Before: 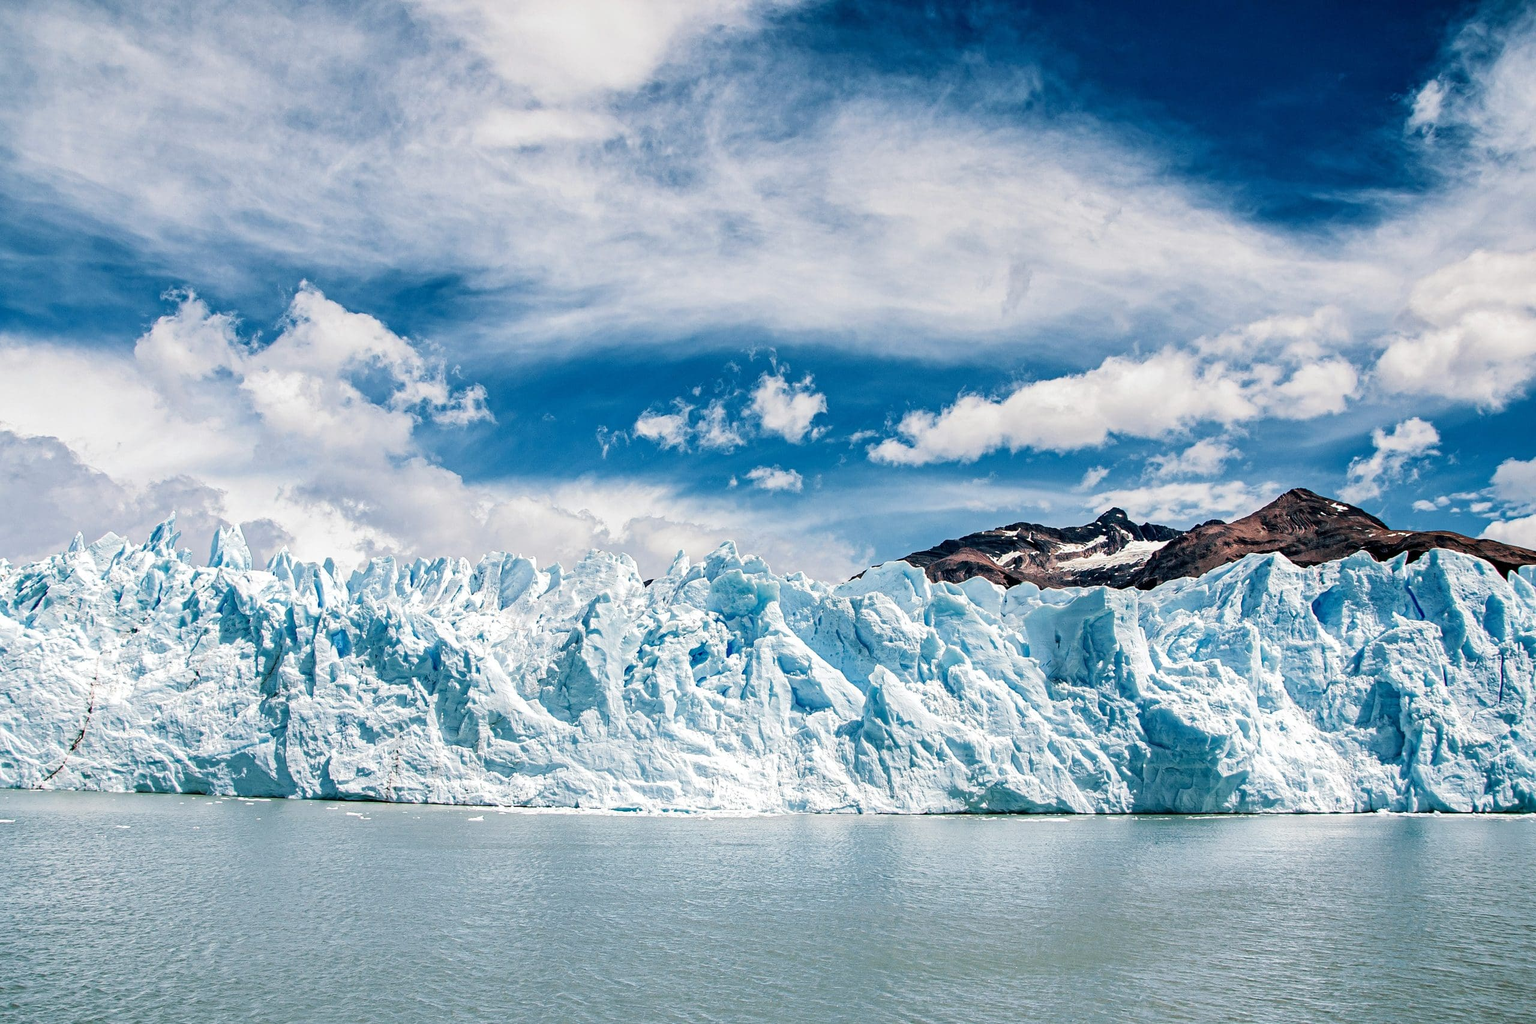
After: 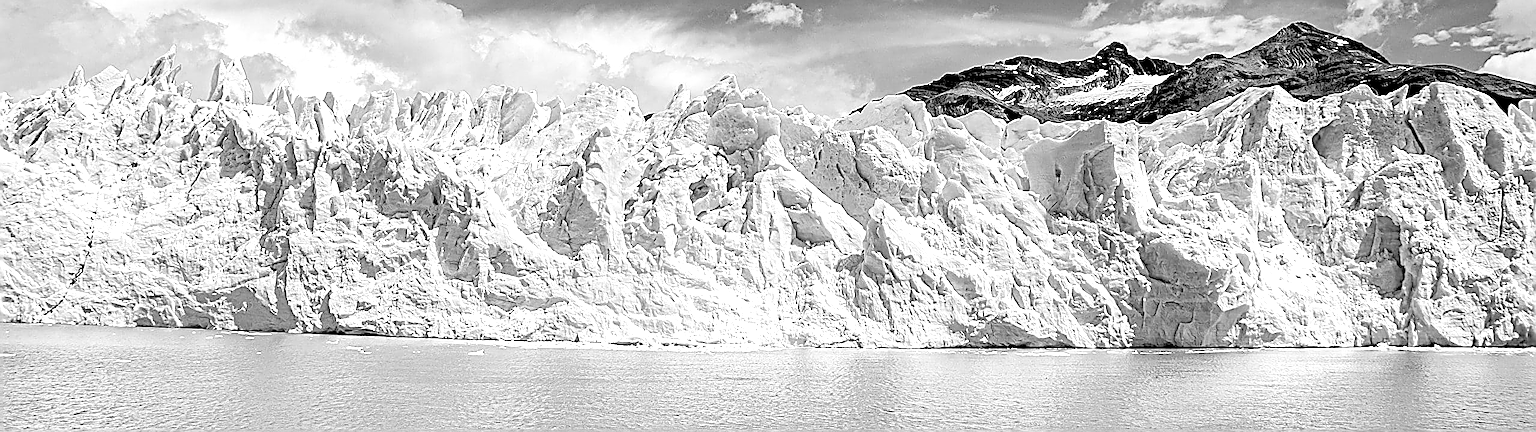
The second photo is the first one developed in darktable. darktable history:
exposure: black level correction 0, exposure 0.5 EV, compensate exposure bias true, compensate highlight preservation false
sharpen: amount 2
monochrome: on, module defaults
graduated density: density 0.38 EV, hardness 21%, rotation -6.11°, saturation 32%
rgb levels: levels [[0.027, 0.429, 0.996], [0, 0.5, 1], [0, 0.5, 1]]
color zones: curves: ch0 [(0, 0.613) (0.01, 0.613) (0.245, 0.448) (0.498, 0.529) (0.642, 0.665) (0.879, 0.777) (0.99, 0.613)]; ch1 [(0, 0) (0.143, 0) (0.286, 0) (0.429, 0) (0.571, 0) (0.714, 0) (0.857, 0)], mix -121.96%
crop: top 45.551%, bottom 12.262%
